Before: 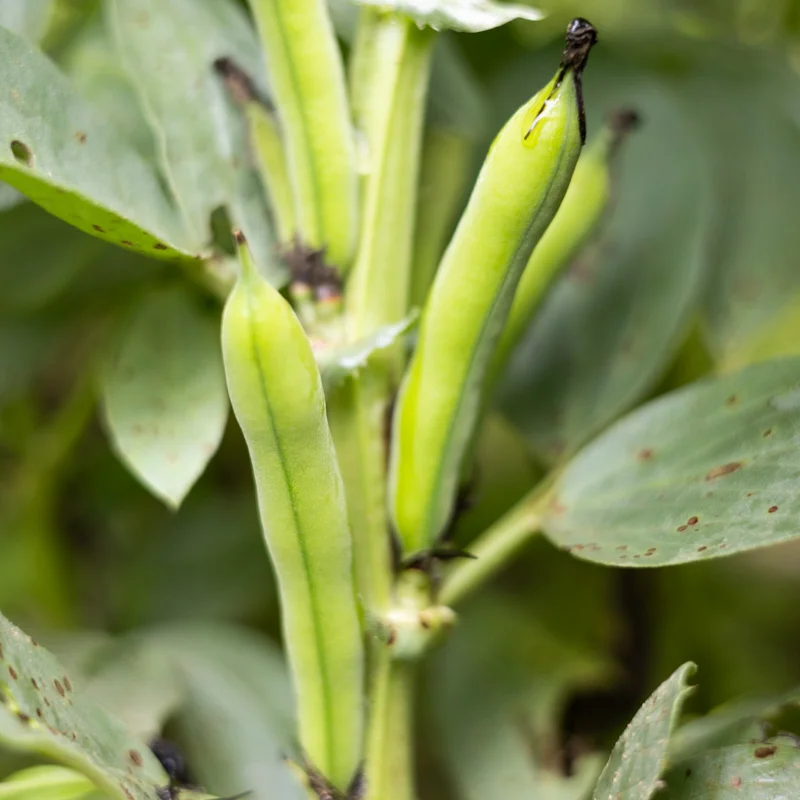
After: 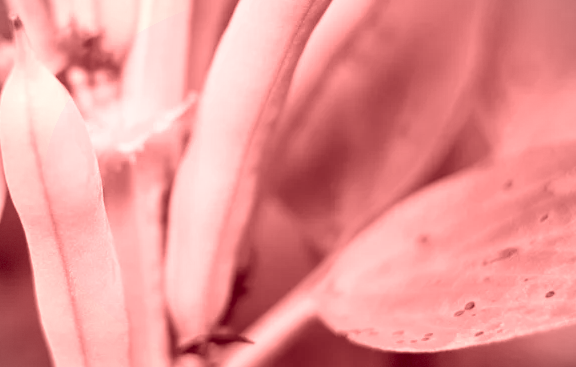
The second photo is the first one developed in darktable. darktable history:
filmic rgb: black relative exposure -9.5 EV, white relative exposure 3.02 EV, hardness 6.12
crop and rotate: left 27.938%, top 27.046%, bottom 27.046%
colorize: saturation 60%, source mix 100%
vignetting: fall-off start 85%, fall-off radius 80%, brightness -0.182, saturation -0.3, width/height ratio 1.219, dithering 8-bit output, unbound false
